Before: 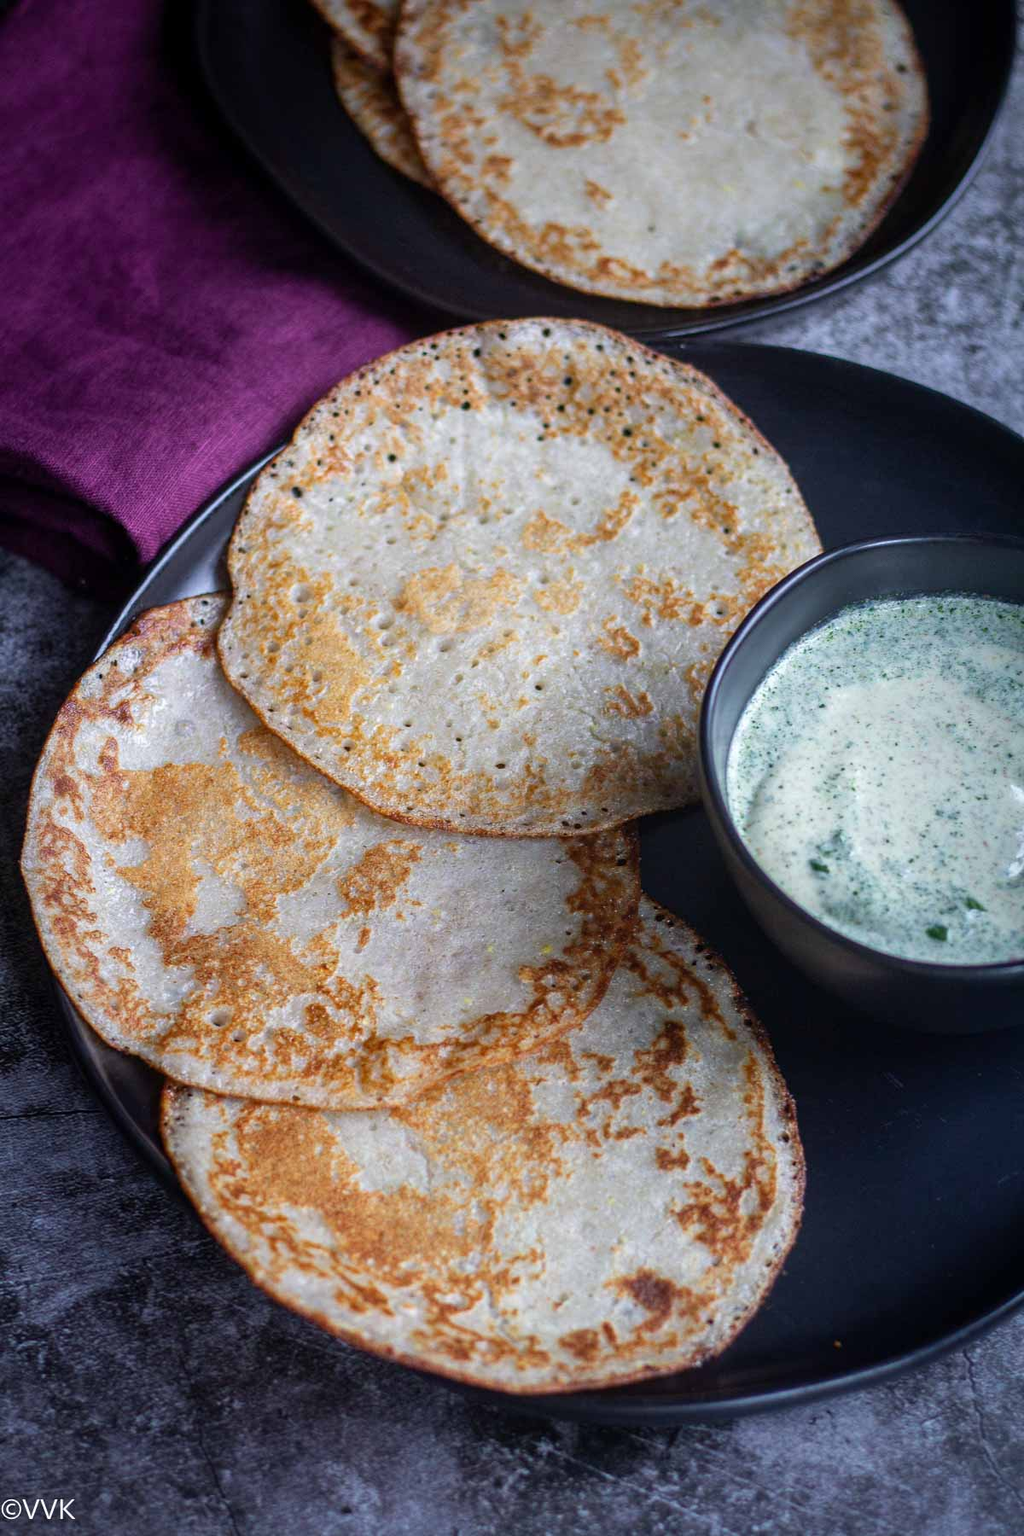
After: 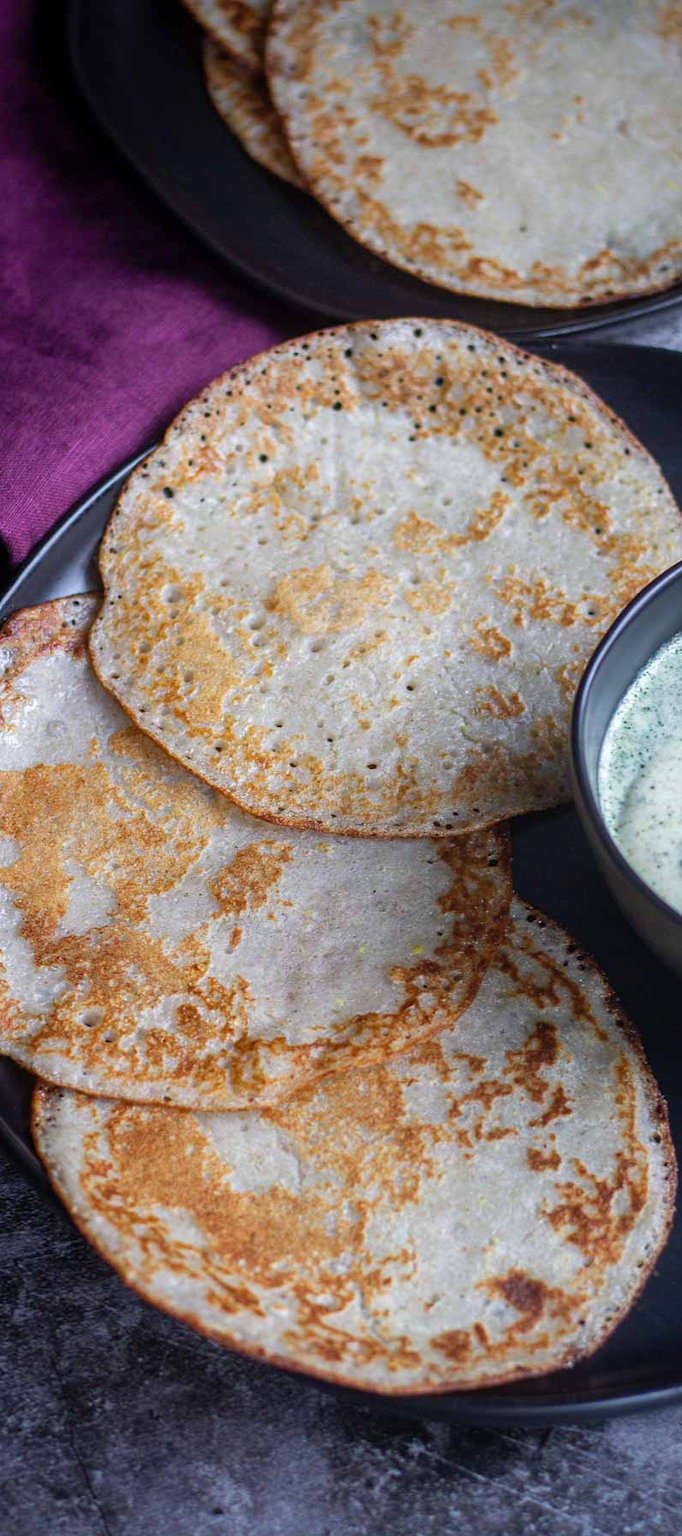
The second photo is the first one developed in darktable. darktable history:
shadows and highlights: shadows 25, highlights -25
crop and rotate: left 12.648%, right 20.685%
